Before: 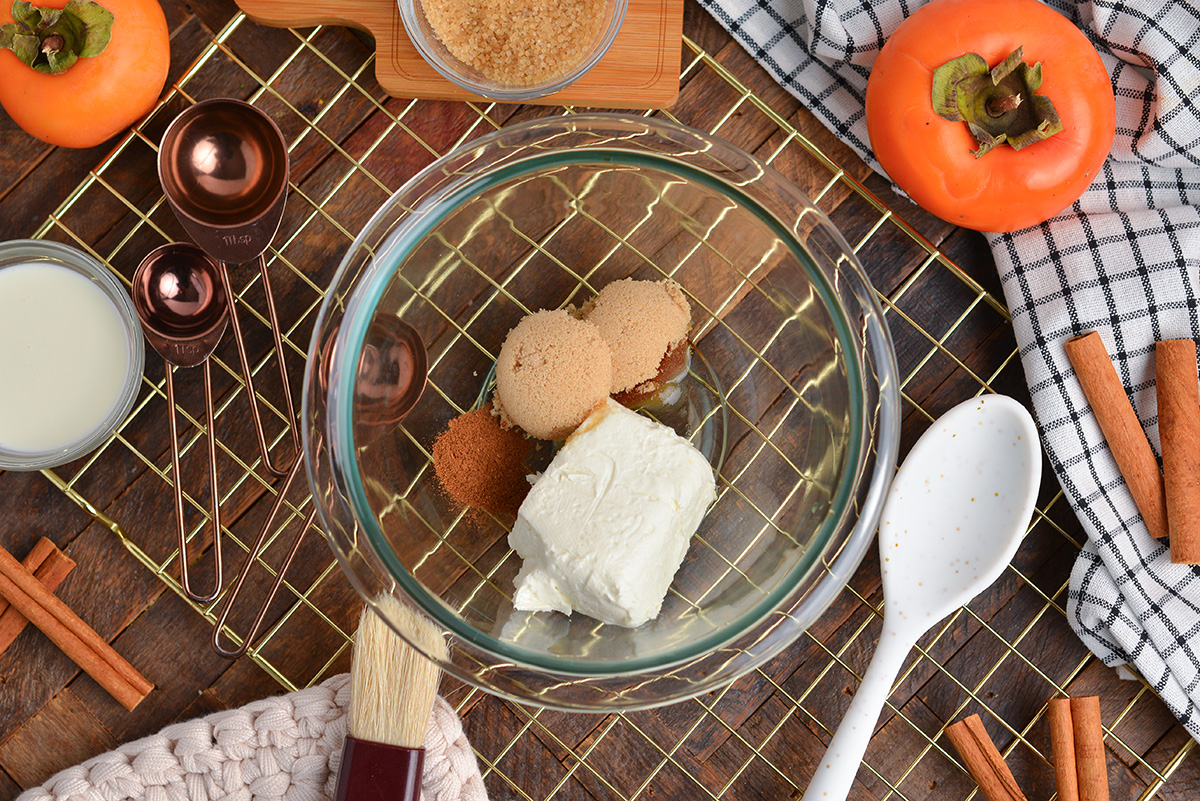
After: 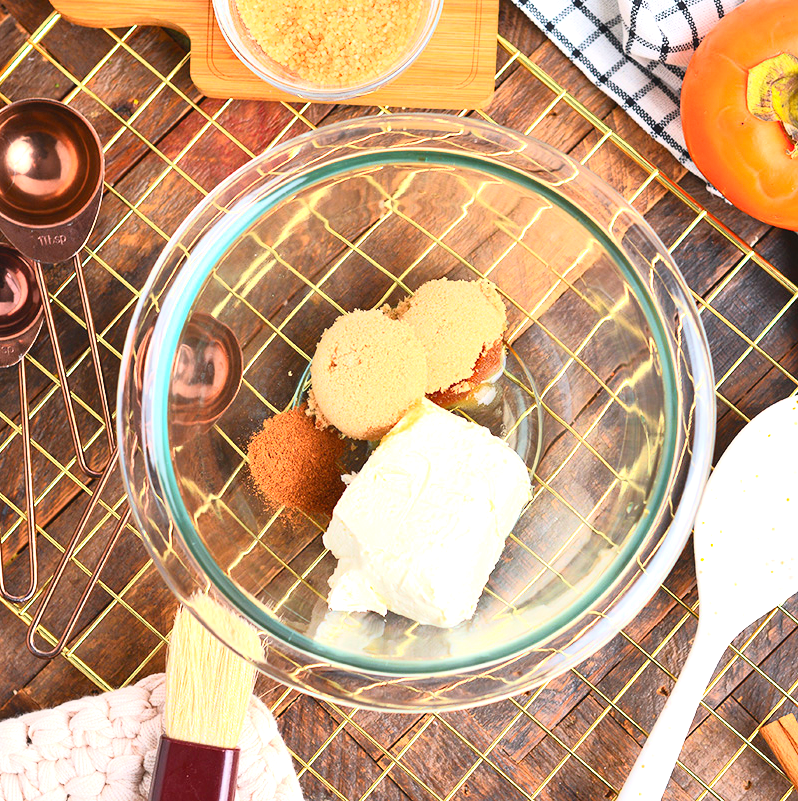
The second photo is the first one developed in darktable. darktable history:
tone curve: curves: ch0 [(0, 0) (0.003, 0.049) (0.011, 0.051) (0.025, 0.055) (0.044, 0.065) (0.069, 0.081) (0.1, 0.11) (0.136, 0.15) (0.177, 0.195) (0.224, 0.242) (0.277, 0.308) (0.335, 0.375) (0.399, 0.436) (0.468, 0.5) (0.543, 0.574) (0.623, 0.665) (0.709, 0.761) (0.801, 0.851) (0.898, 0.933) (1, 1)], color space Lab, independent channels
exposure: exposure 1 EV, compensate highlight preservation false
contrast brightness saturation: contrast 0.198, brightness 0.158, saturation 0.216
crop and rotate: left 15.468%, right 17.967%
